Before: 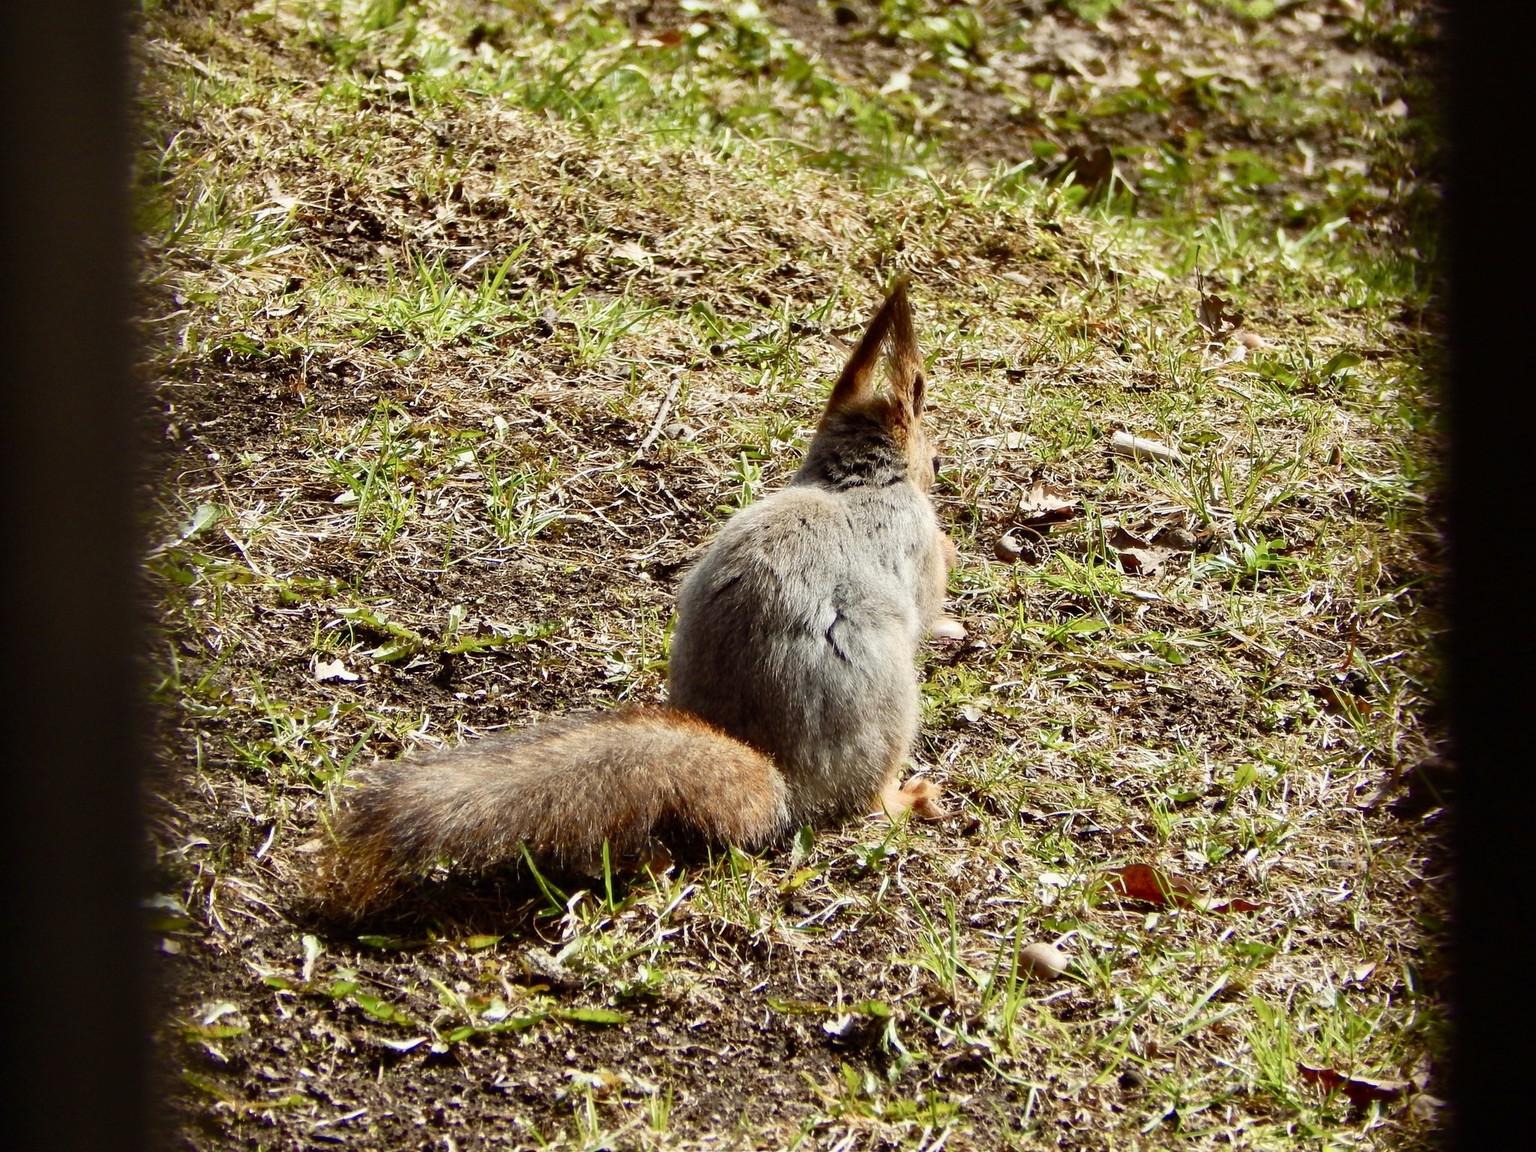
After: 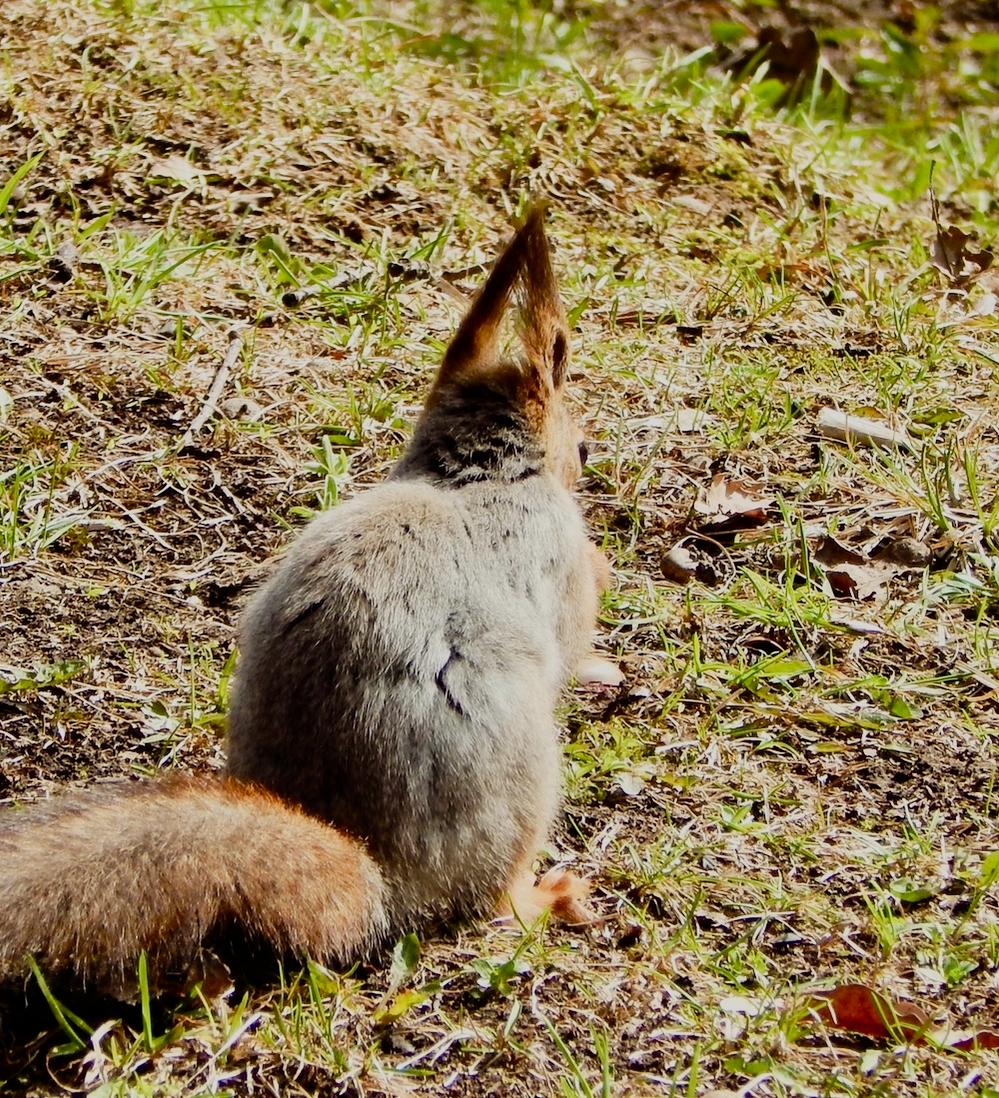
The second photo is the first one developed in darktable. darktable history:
filmic rgb: black relative exposure -7.65 EV, white relative exposure 4.56 EV, threshold 5.96 EV, hardness 3.61, enable highlight reconstruction true
exposure: exposure 0.126 EV, compensate exposure bias true, compensate highlight preservation false
crop: left 32.515%, top 10.918%, right 18.669%, bottom 17.56%
